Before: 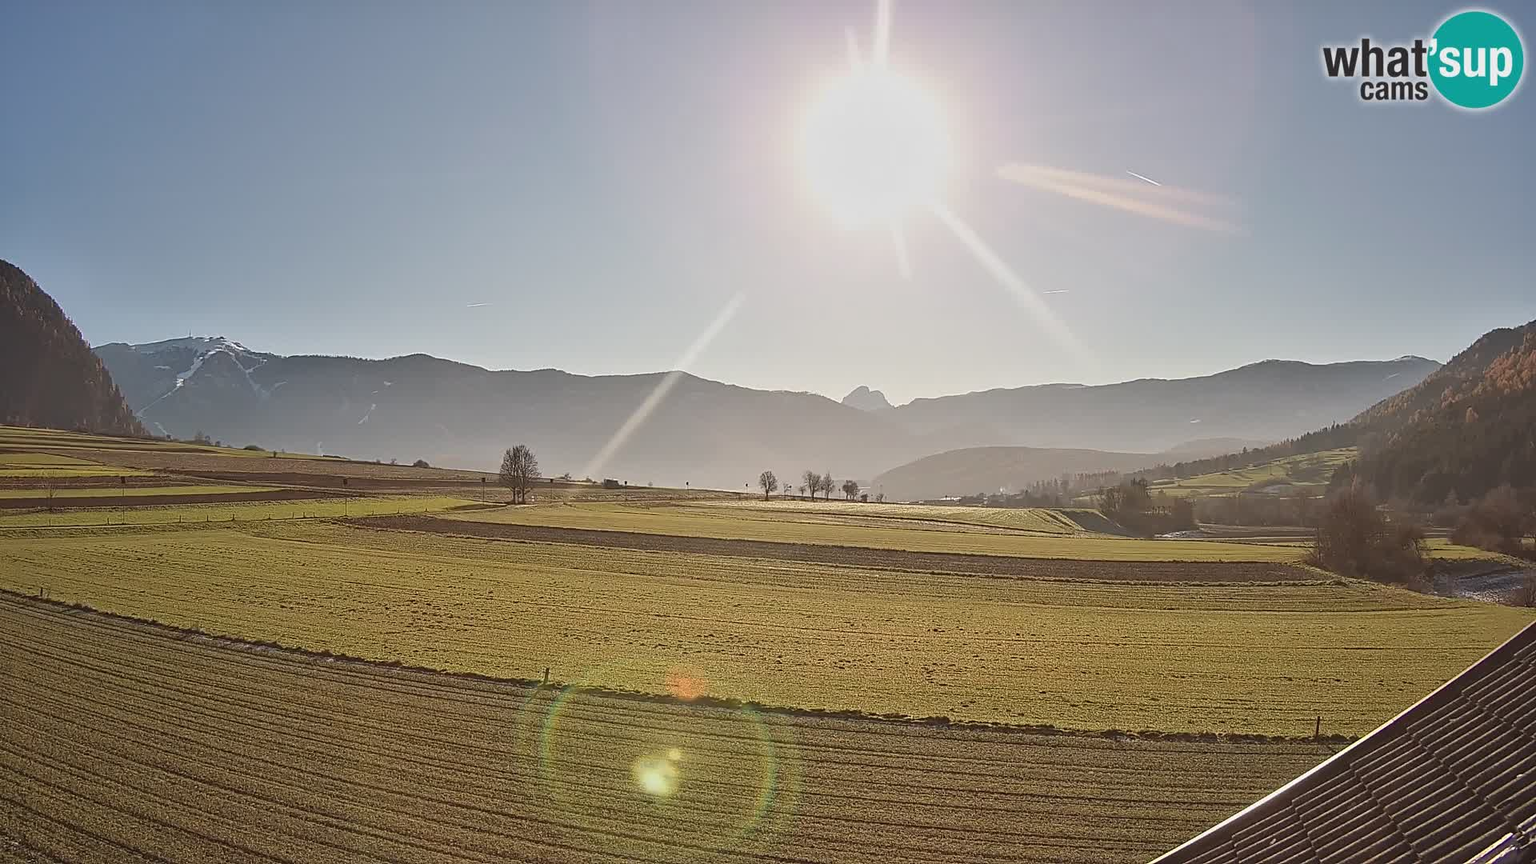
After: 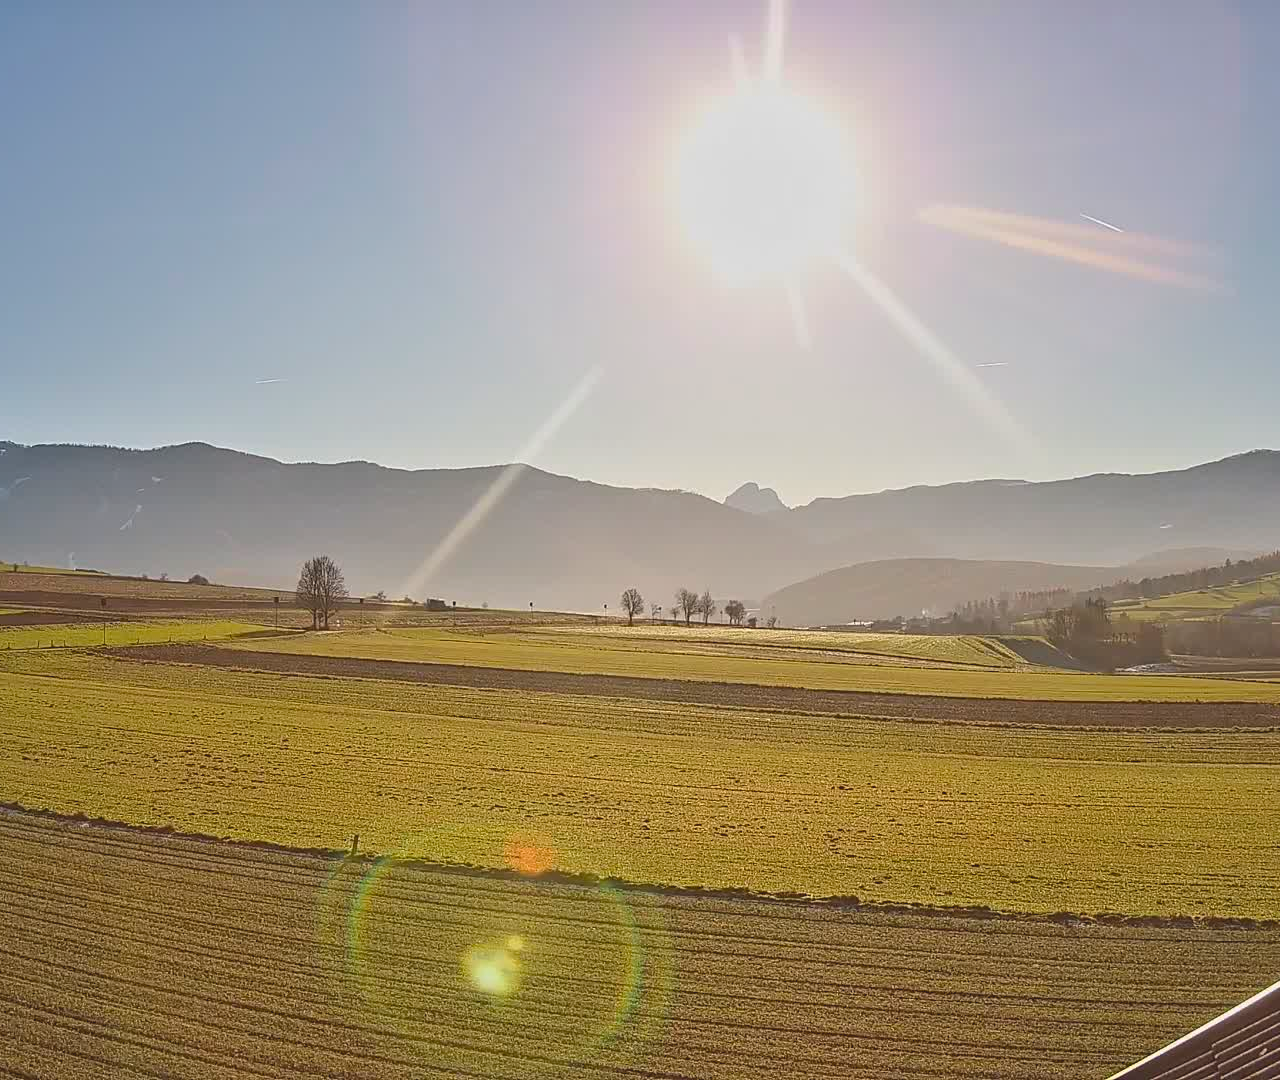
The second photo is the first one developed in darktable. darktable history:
color balance rgb: power › hue 314.19°, perceptual saturation grading › global saturation -0.027%, perceptual brilliance grading › highlights 7.816%, perceptual brilliance grading › mid-tones 3.462%, perceptual brilliance grading › shadows 1.78%, global vibrance 20%
contrast brightness saturation: contrast -0.176, saturation 0.19
crop: left 17.125%, right 16.174%
exposure: black level correction 0.001, compensate highlight preservation false
